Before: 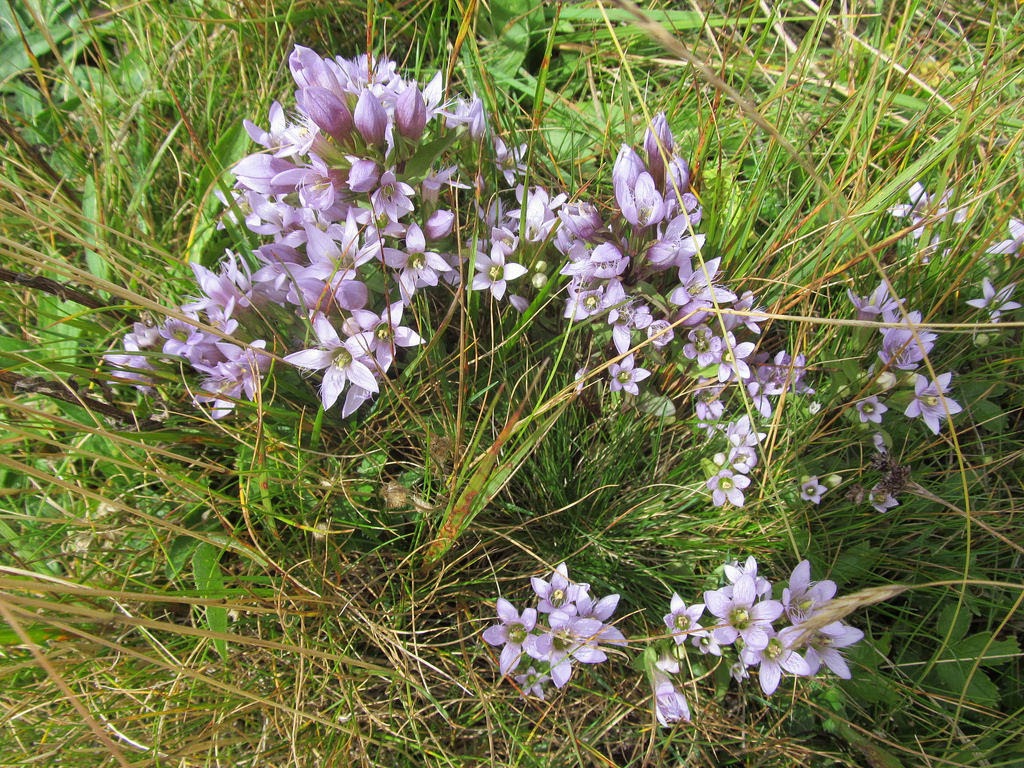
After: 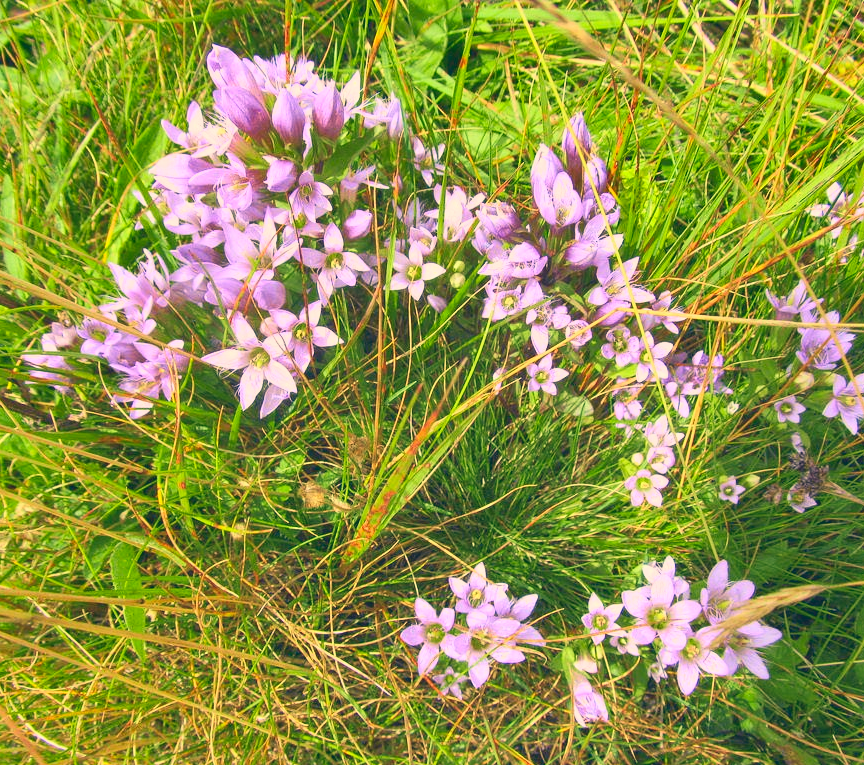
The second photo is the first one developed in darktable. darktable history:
contrast brightness saturation: contrast -0.28
crop: left 8.026%, right 7.374%
tone curve: curves: ch0 [(0, 0.003) (0.044, 0.032) (0.12, 0.089) (0.19, 0.164) (0.269, 0.269) (0.473, 0.533) (0.595, 0.695) (0.718, 0.823) (0.855, 0.931) (1, 0.982)]; ch1 [(0, 0) (0.243, 0.245) (0.427, 0.387) (0.493, 0.481) (0.501, 0.5) (0.521, 0.528) (0.554, 0.586) (0.607, 0.655) (0.671, 0.735) (0.796, 0.85) (1, 1)]; ch2 [(0, 0) (0.249, 0.216) (0.357, 0.317) (0.448, 0.432) (0.478, 0.492) (0.498, 0.499) (0.517, 0.519) (0.537, 0.57) (0.569, 0.623) (0.61, 0.663) (0.706, 0.75) (0.808, 0.809) (0.991, 0.968)], color space Lab, independent channels, preserve colors none
exposure: black level correction -0.002, exposure 0.54 EV, compensate highlight preservation false
shadows and highlights: shadows 40, highlights -54, highlights color adjustment 46%, low approximation 0.01, soften with gaussian
color correction: highlights a* 10.32, highlights b* 14.66, shadows a* -9.59, shadows b* -15.02
